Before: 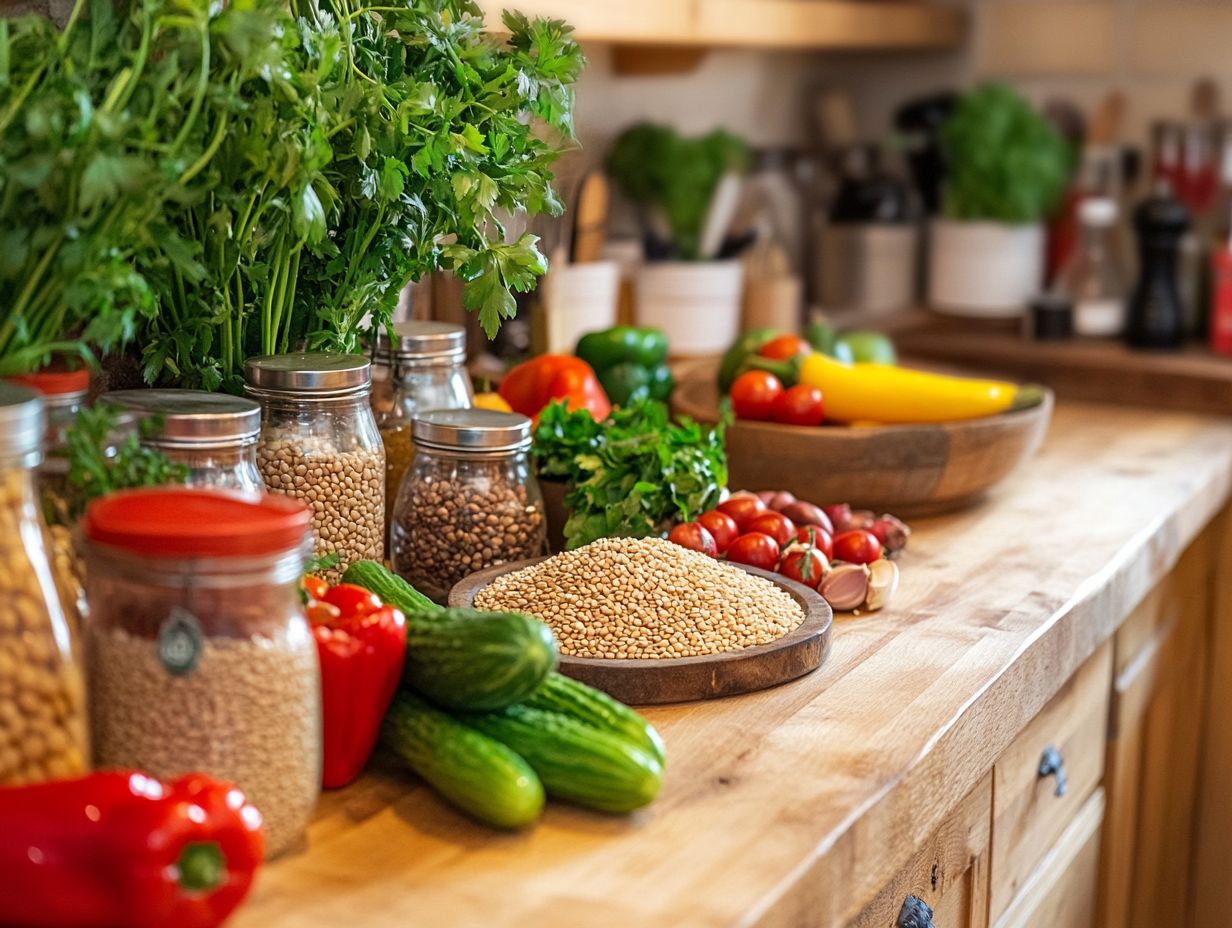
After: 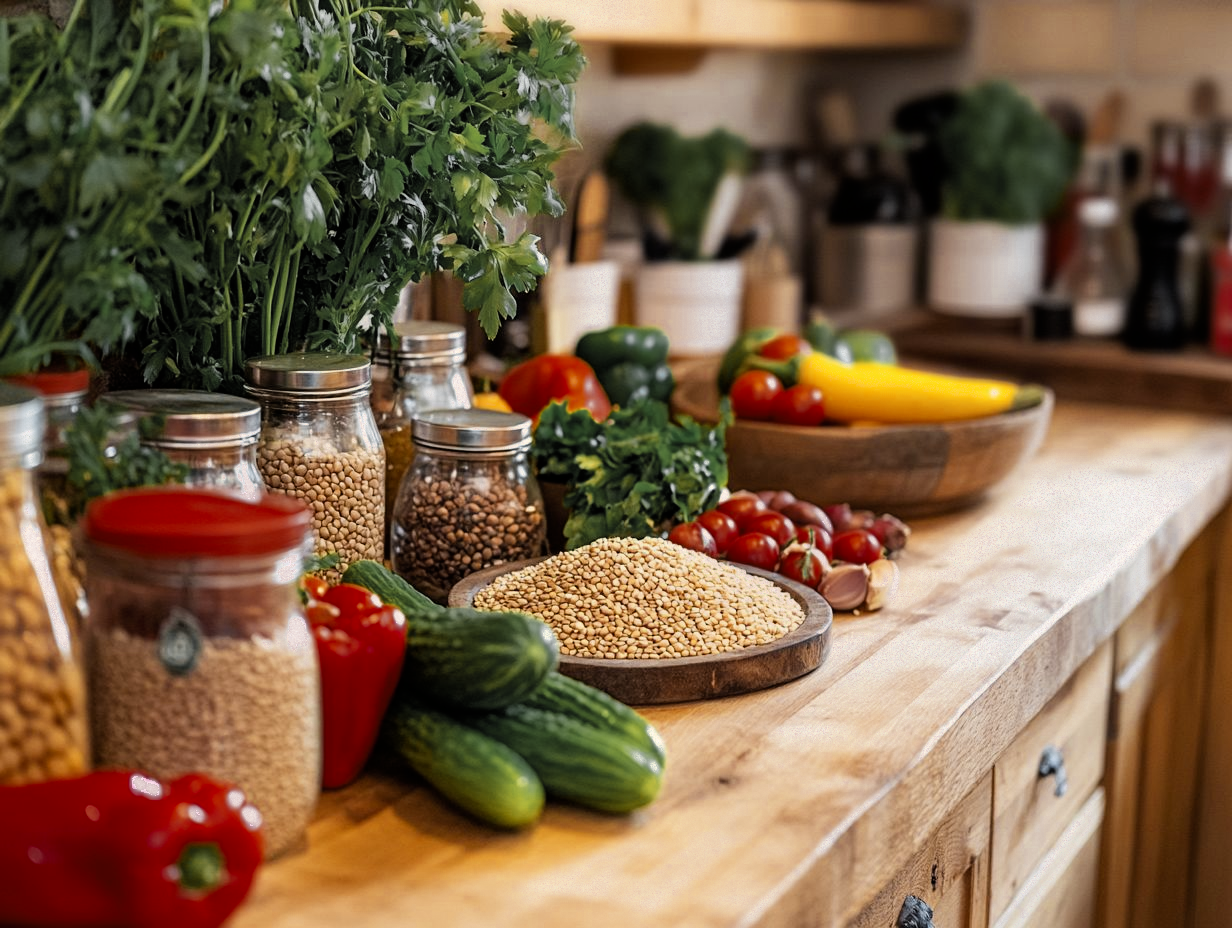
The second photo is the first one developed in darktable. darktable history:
filmic rgb: black relative exposure -8.11 EV, white relative exposure 3.01 EV, hardness 5.39, contrast 1.259, enable highlight reconstruction true
color zones: curves: ch0 [(0.035, 0.242) (0.25, 0.5) (0.384, 0.214) (0.488, 0.255) (0.75, 0.5)]; ch1 [(0.063, 0.379) (0.25, 0.5) (0.354, 0.201) (0.489, 0.085) (0.729, 0.271)]; ch2 [(0.25, 0.5) (0.38, 0.517) (0.442, 0.51) (0.735, 0.456)]
